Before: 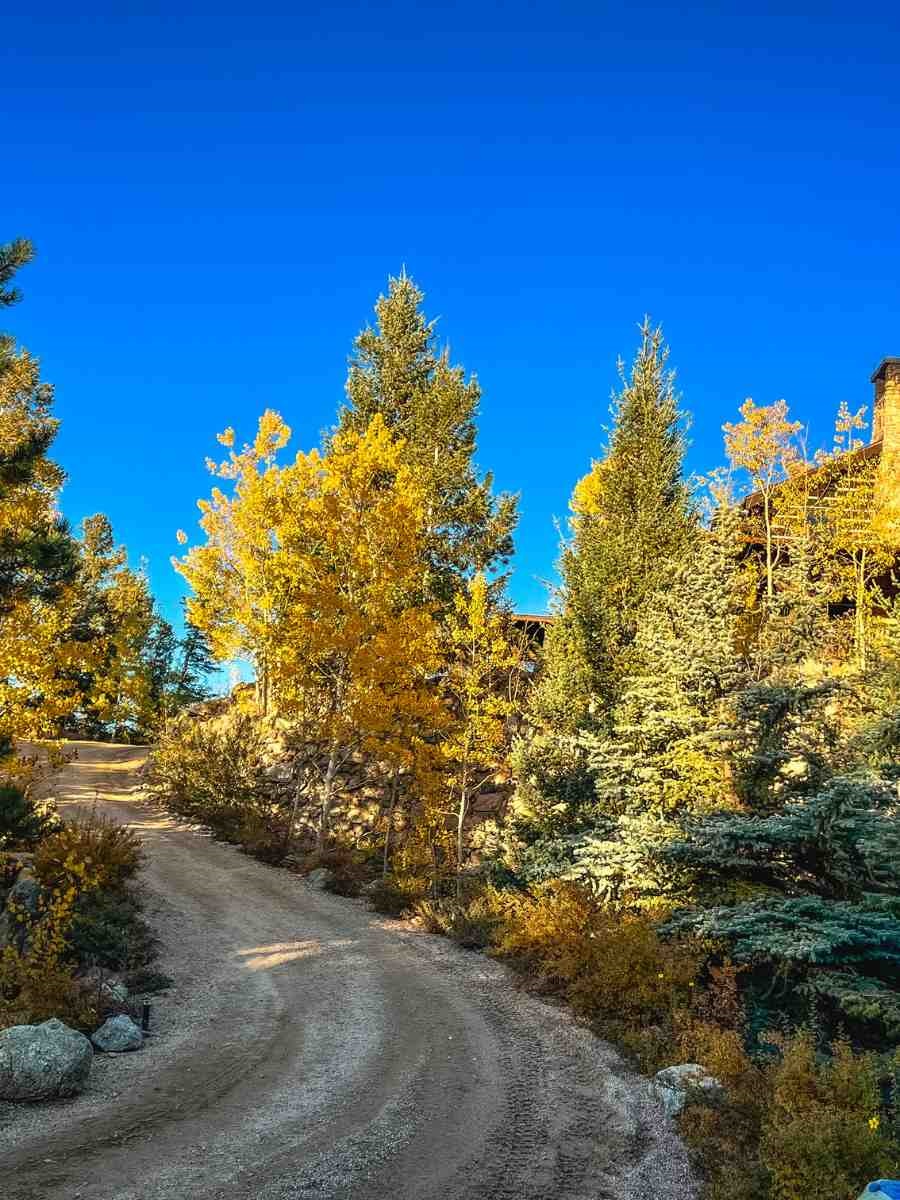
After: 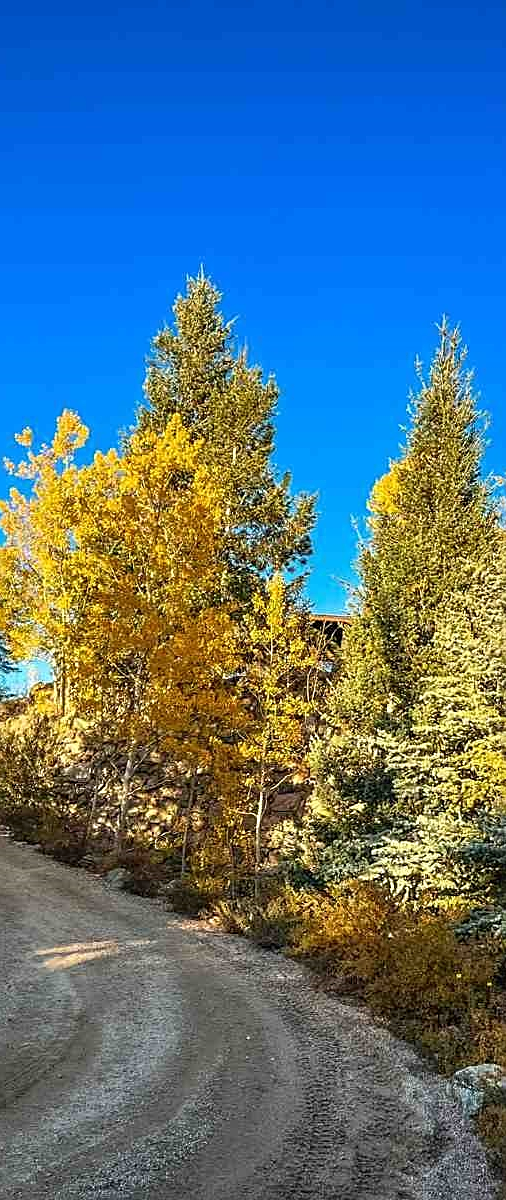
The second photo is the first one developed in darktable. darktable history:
crop and rotate: left 22.516%, right 21.234%
sharpen: on, module defaults
